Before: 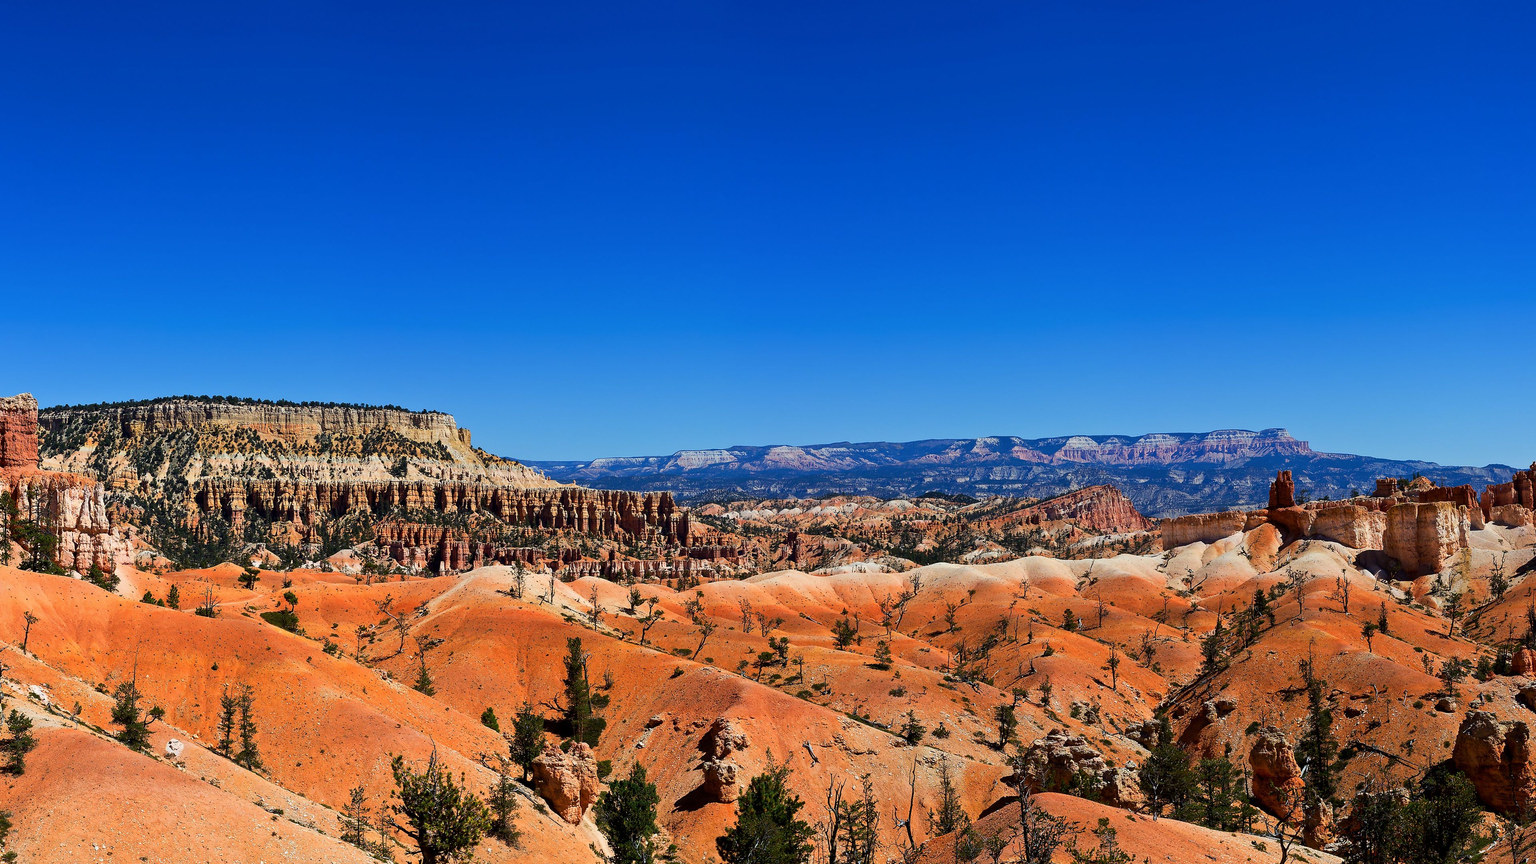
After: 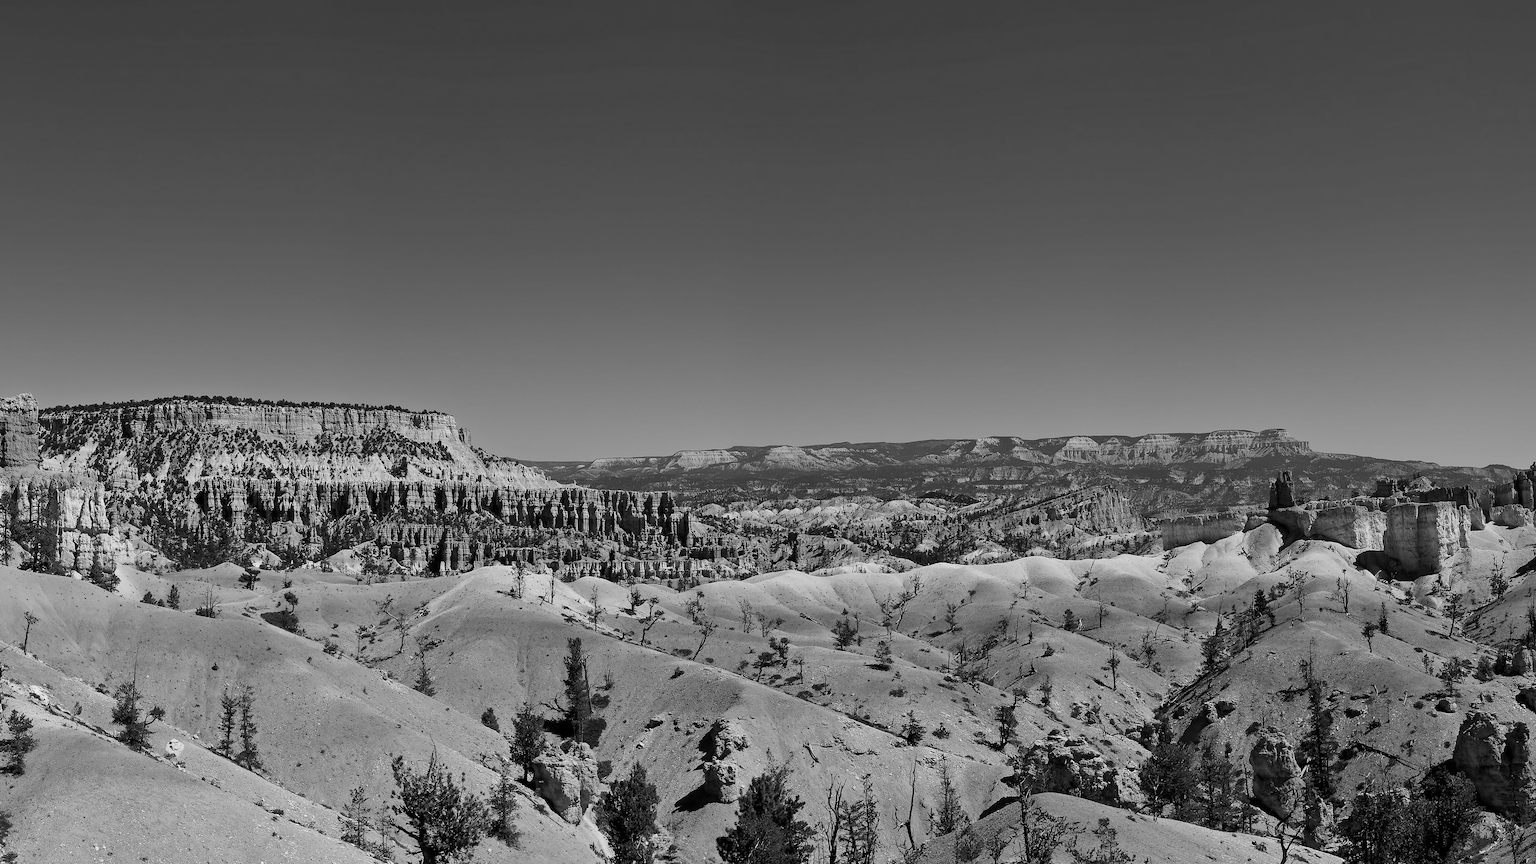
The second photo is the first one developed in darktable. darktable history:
monochrome: a -6.99, b 35.61, size 1.4
shadows and highlights: shadows 30
